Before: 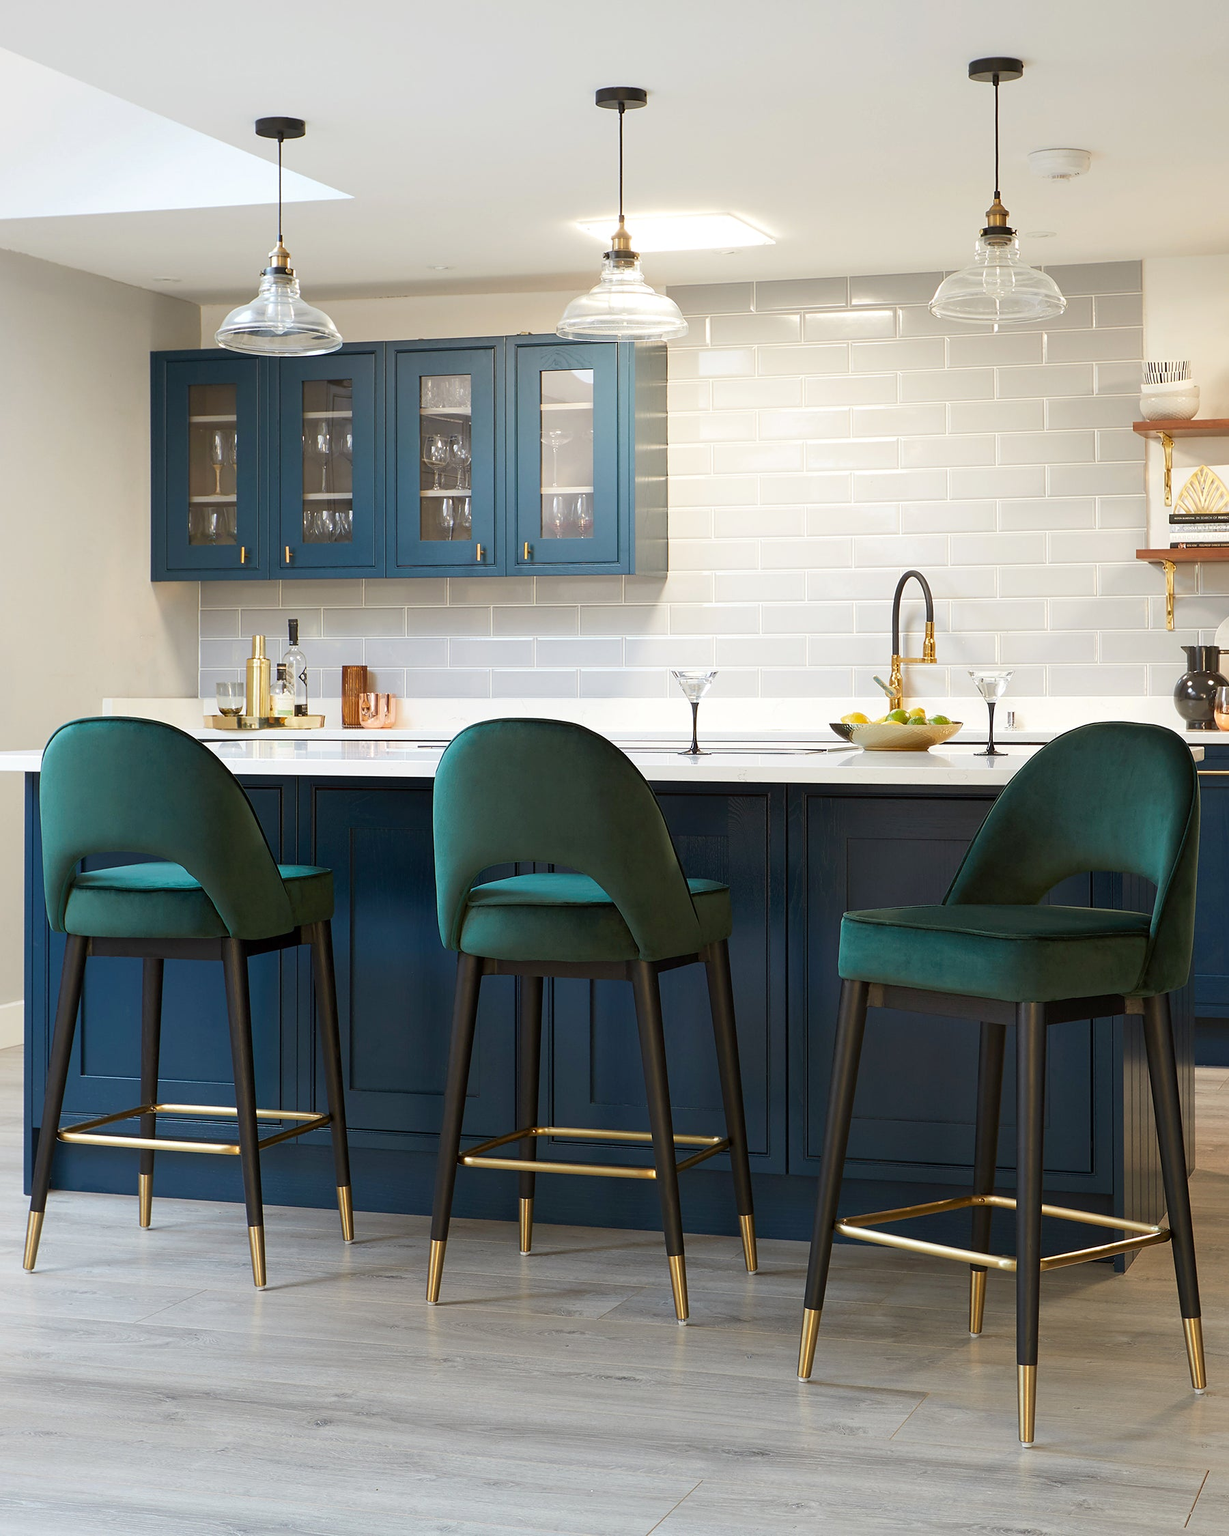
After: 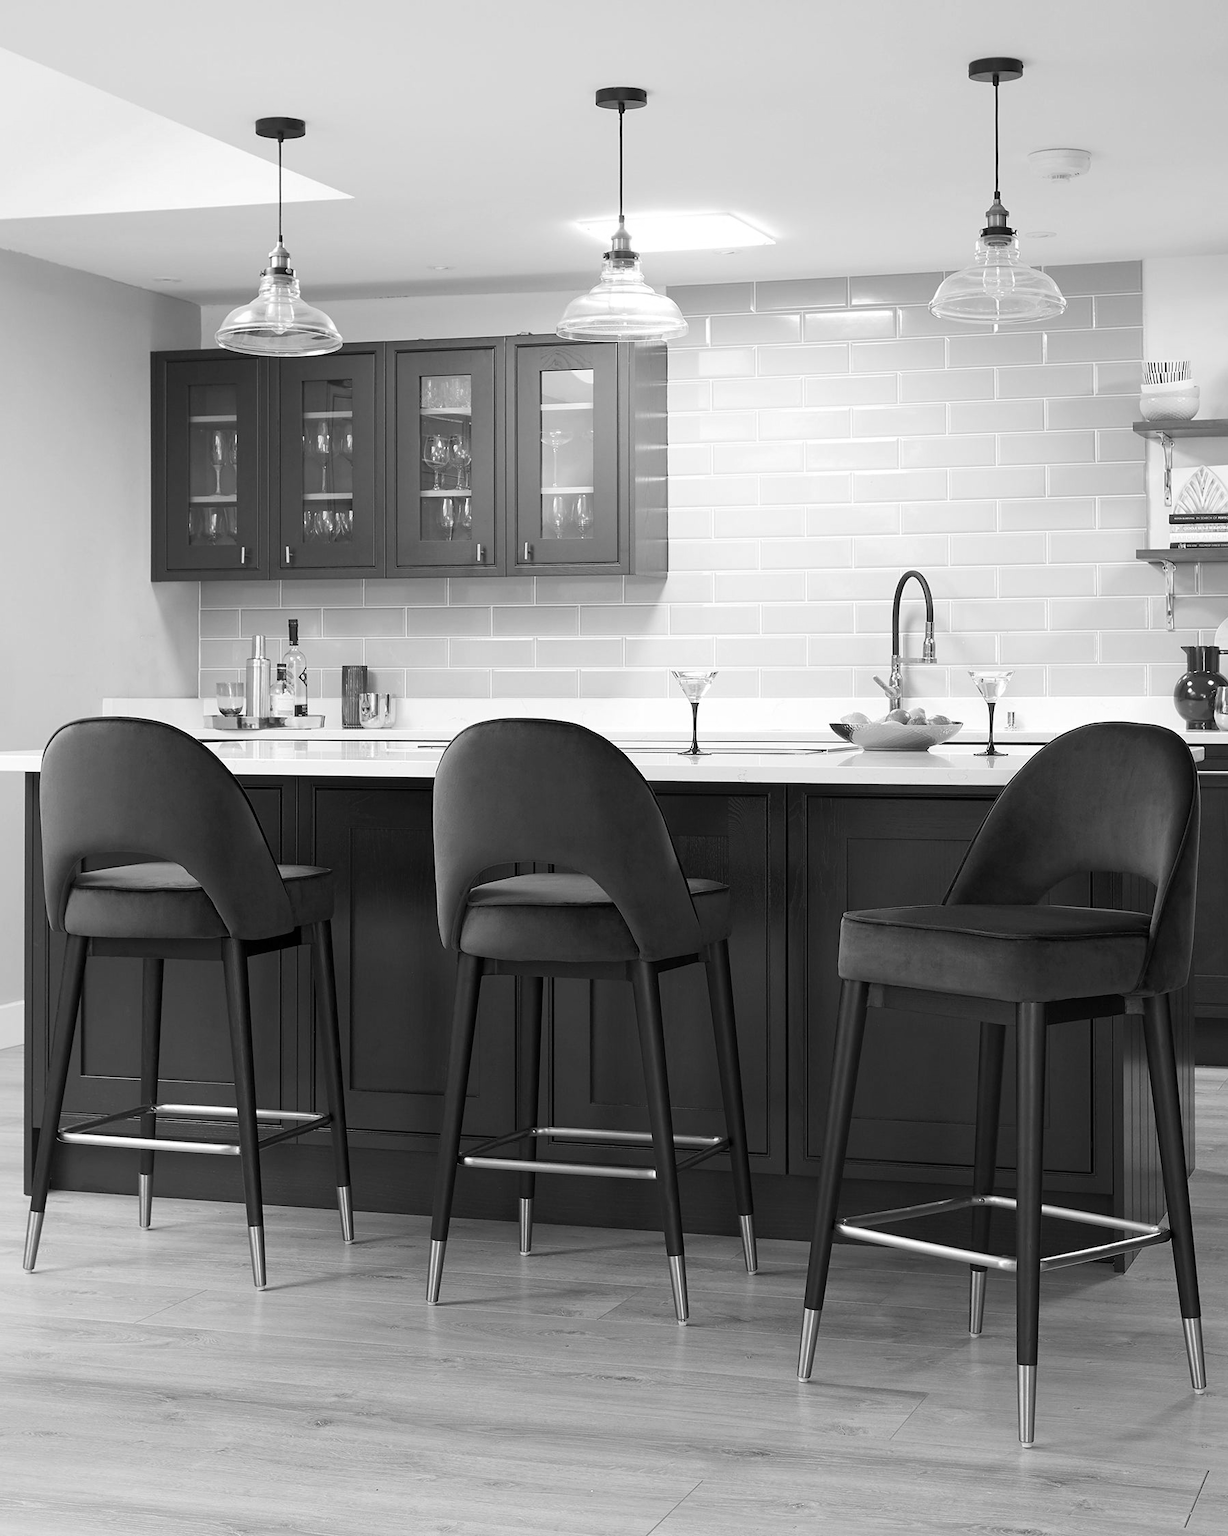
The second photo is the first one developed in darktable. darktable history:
contrast brightness saturation: contrast 0.04, saturation 0.16
monochrome: a 1.94, b -0.638
